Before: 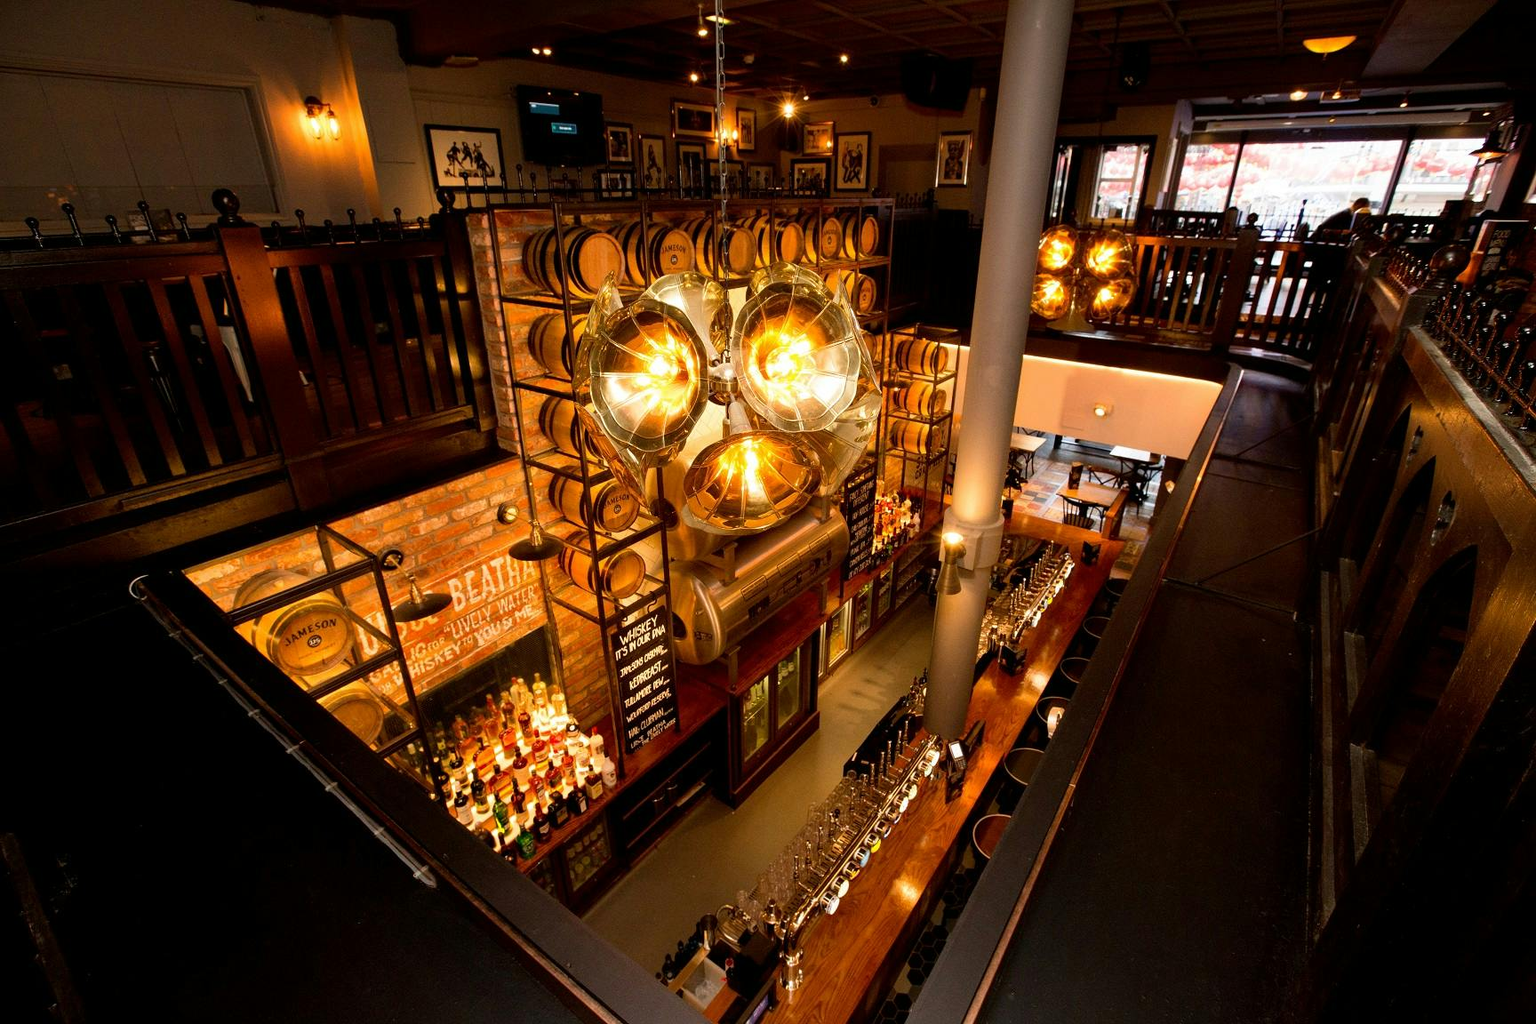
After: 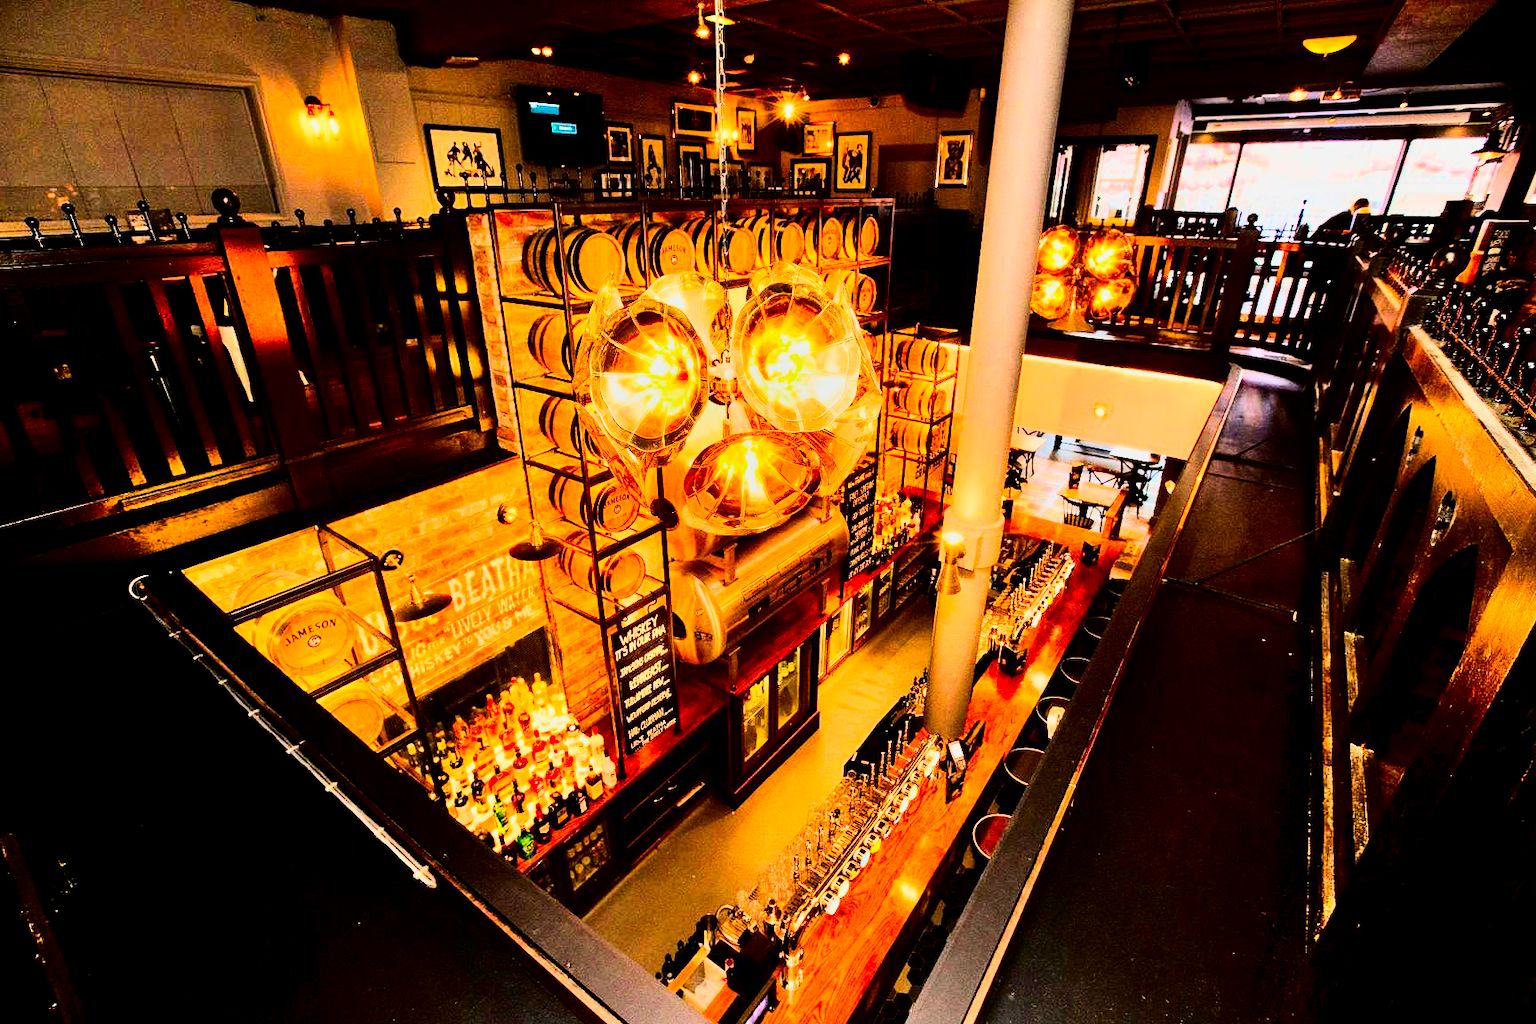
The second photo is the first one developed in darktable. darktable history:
contrast brightness saturation: contrast 0.07, brightness -0.14, saturation 0.11
shadows and highlights: shadows 80.73, white point adjustment -9.07, highlights -61.46, soften with gaussian
rgb curve: curves: ch0 [(0, 0) (0.21, 0.15) (0.24, 0.21) (0.5, 0.75) (0.75, 0.96) (0.89, 0.99) (1, 1)]; ch1 [(0, 0.02) (0.21, 0.13) (0.25, 0.2) (0.5, 0.67) (0.75, 0.9) (0.89, 0.97) (1, 1)]; ch2 [(0, 0.02) (0.21, 0.13) (0.25, 0.2) (0.5, 0.67) (0.75, 0.9) (0.89, 0.97) (1, 1)], compensate middle gray true
exposure: black level correction 0.001, exposure 1.735 EV, compensate highlight preservation false
